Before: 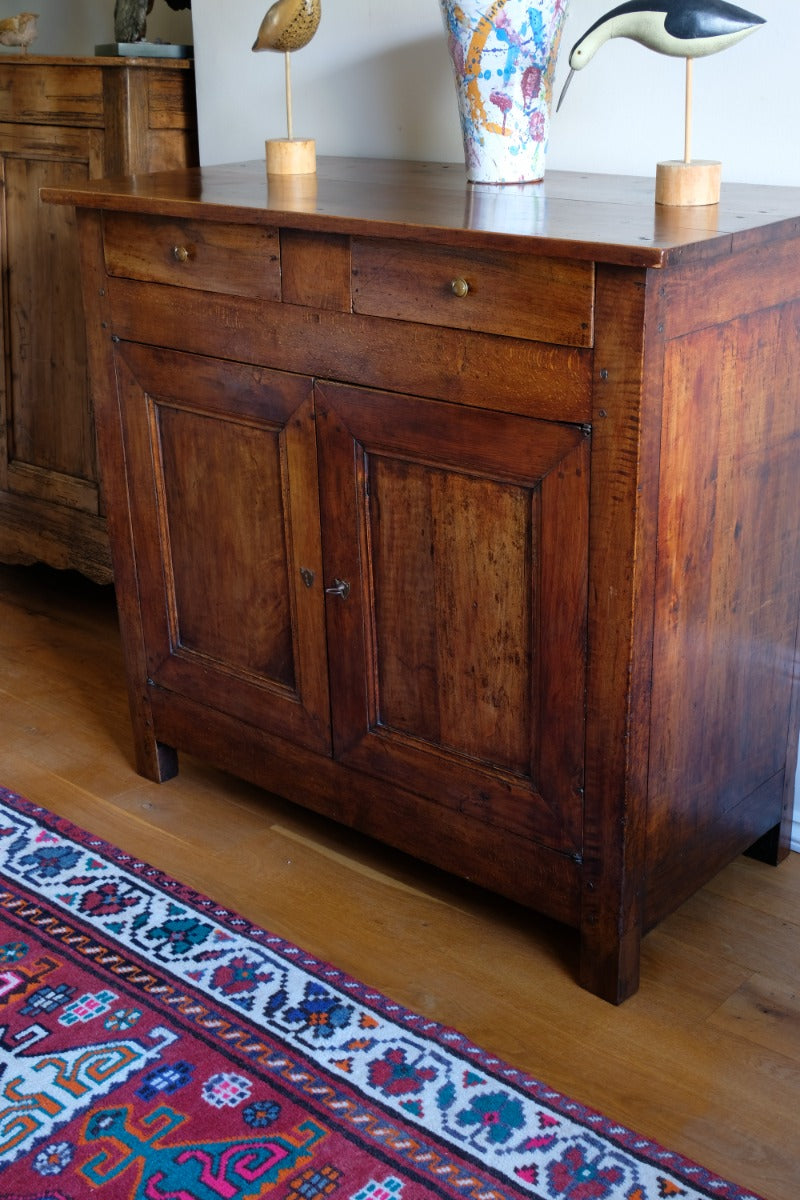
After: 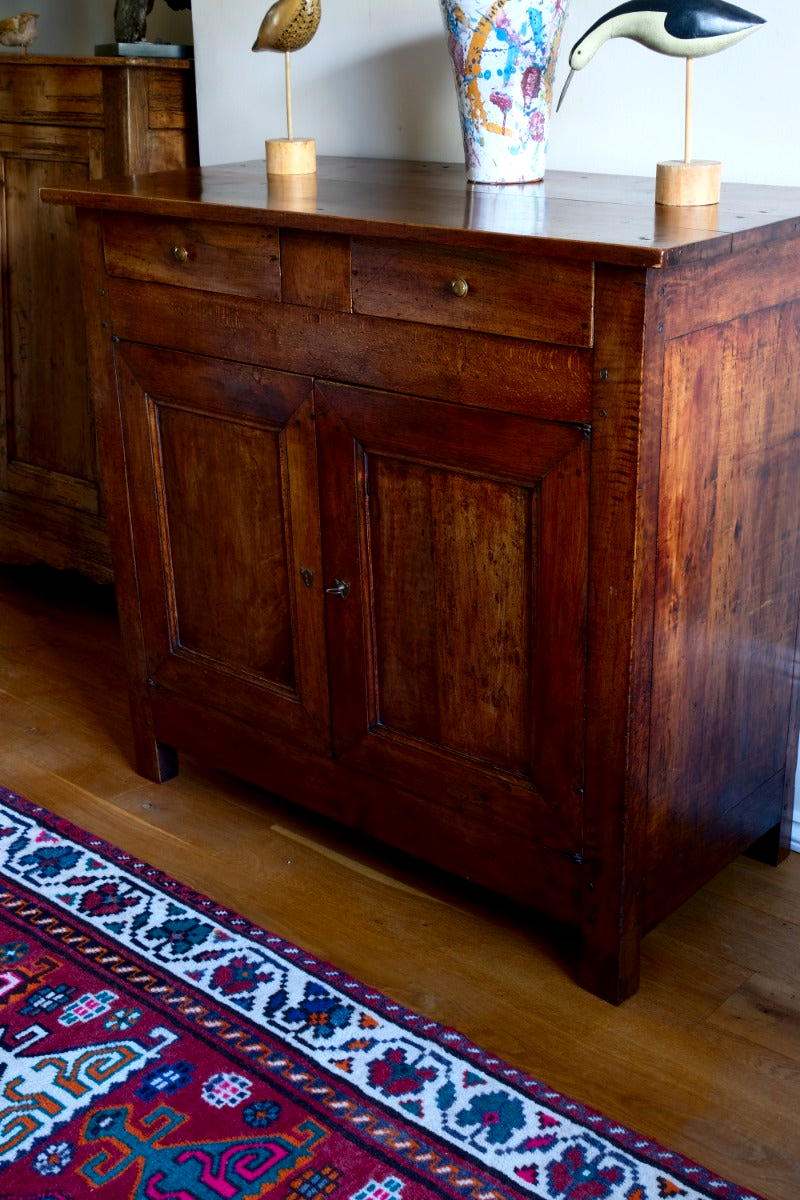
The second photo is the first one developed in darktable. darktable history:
contrast brightness saturation: contrast 0.195, brightness -0.112, saturation 0.101
local contrast: highlights 101%, shadows 98%, detail 119%, midtone range 0.2
